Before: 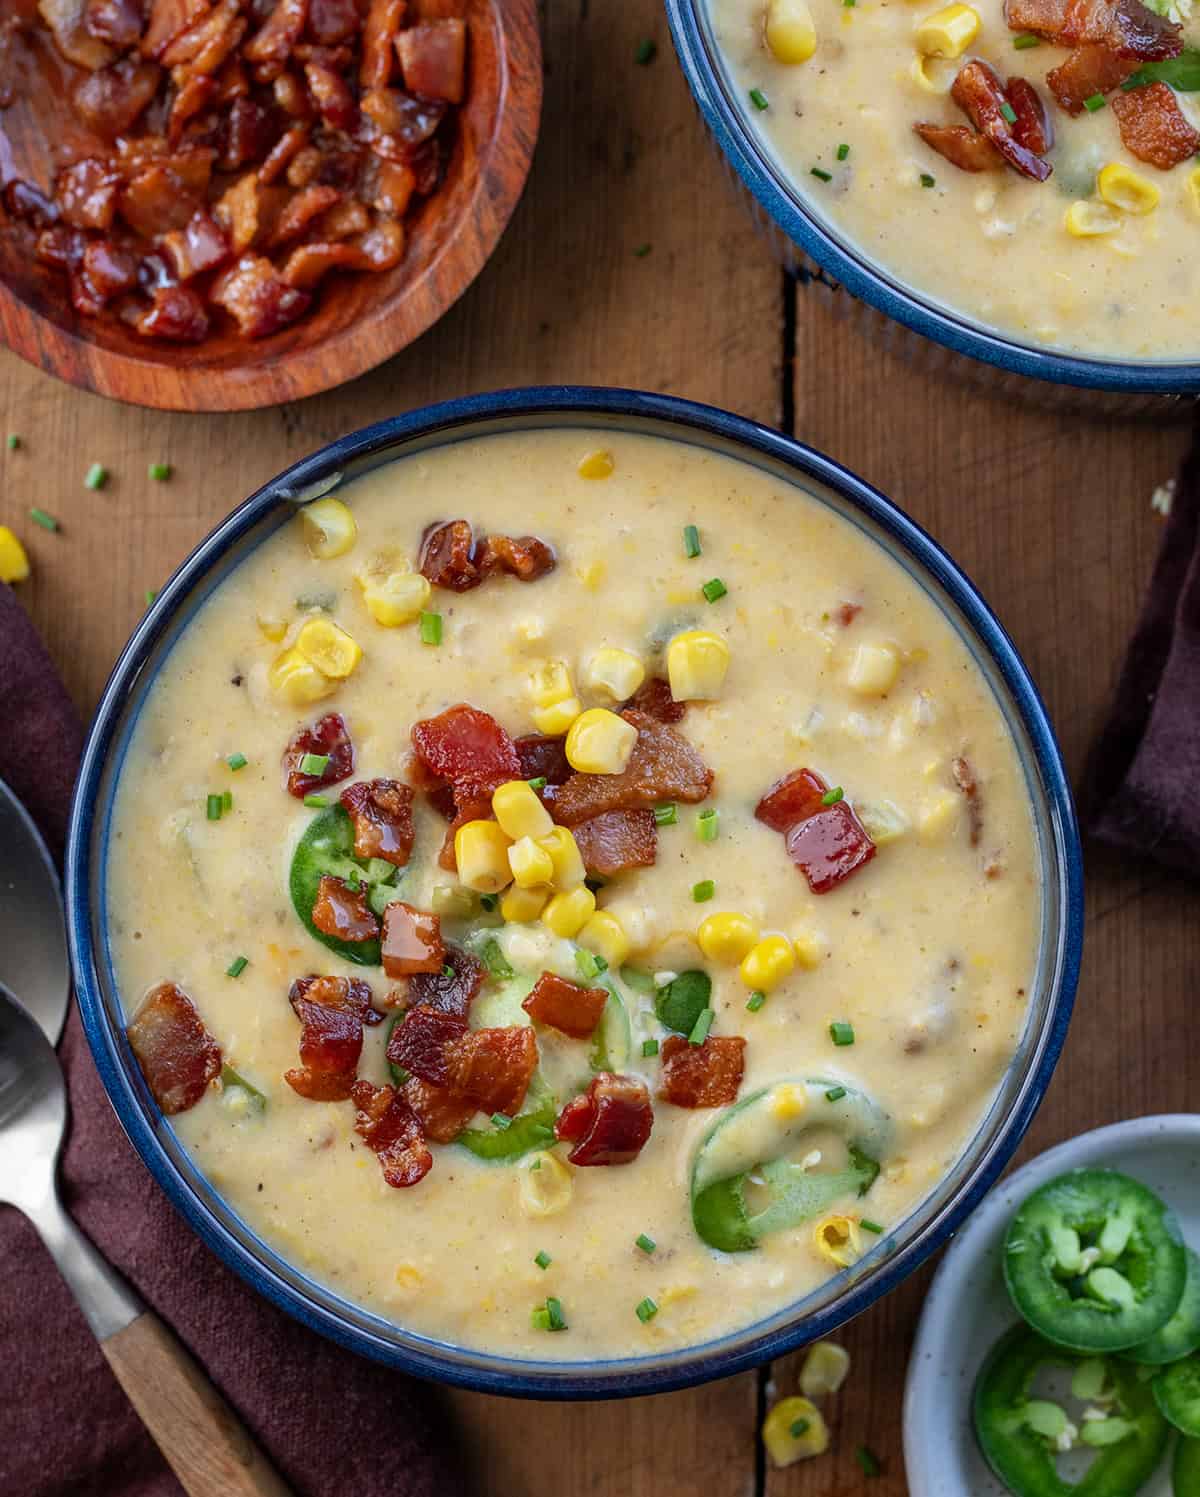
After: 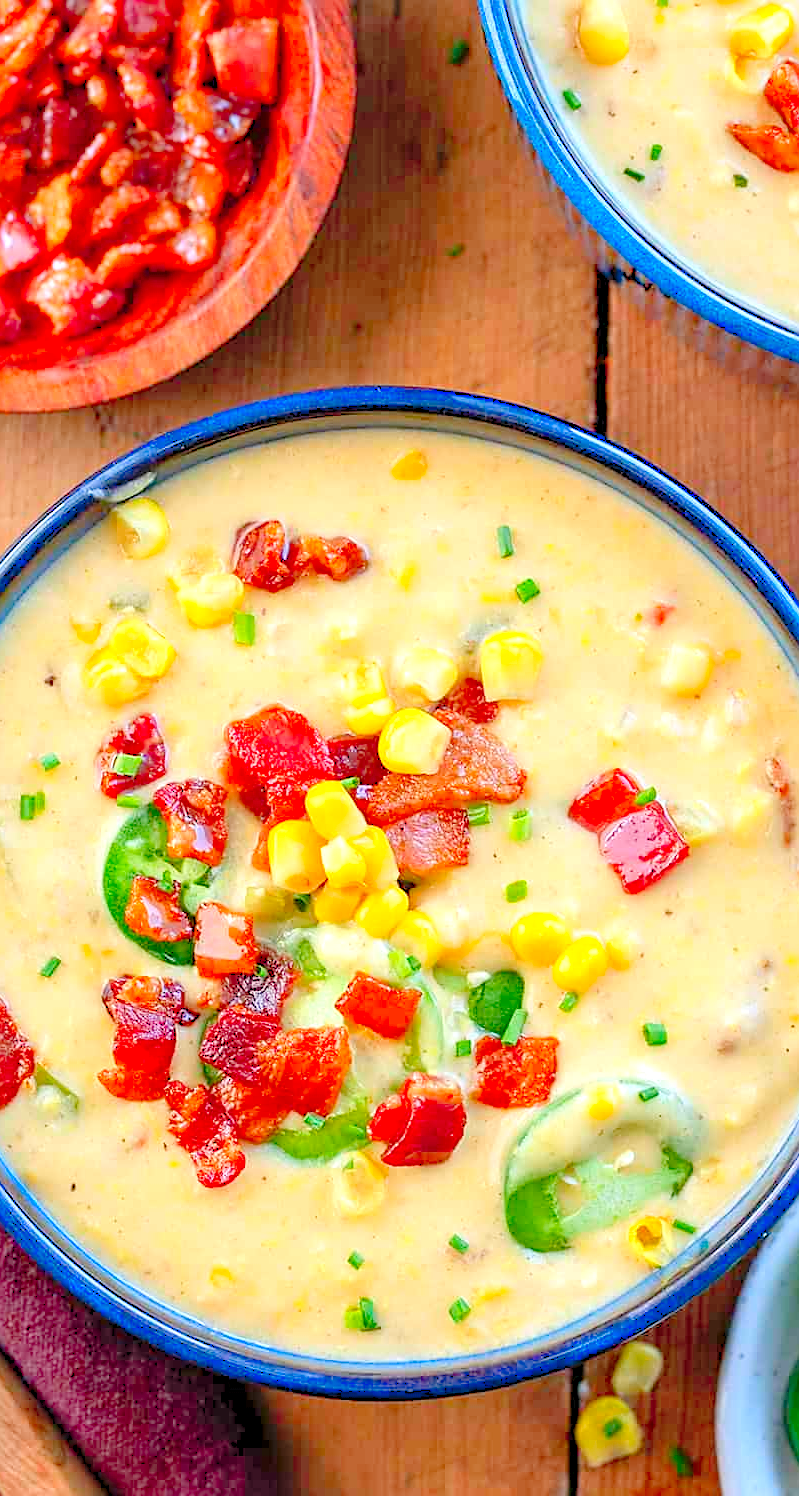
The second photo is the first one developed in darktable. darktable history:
sharpen: on, module defaults
exposure: exposure -0.06 EV, compensate exposure bias true, compensate highlight preservation false
crop and rotate: left 15.628%, right 17.716%
levels: levels [0.008, 0.318, 0.836]
